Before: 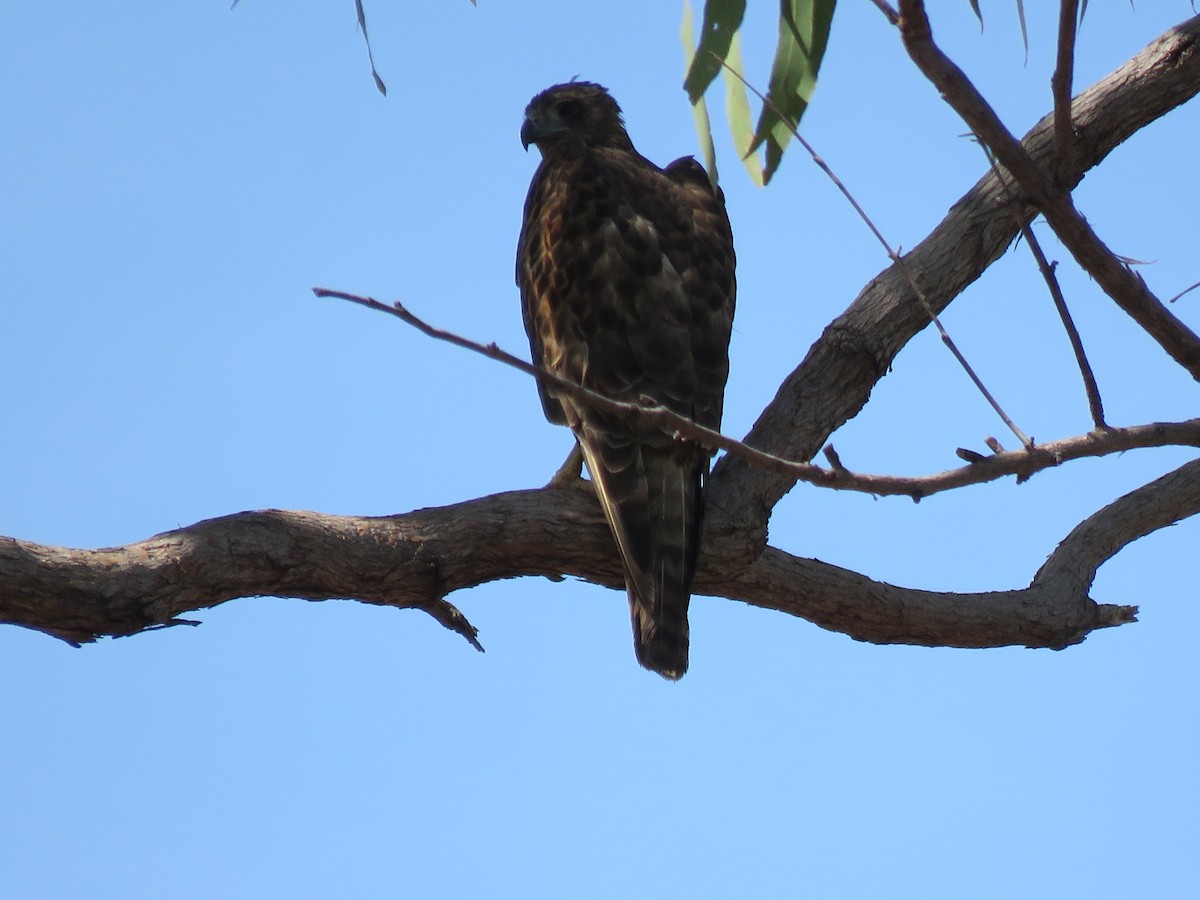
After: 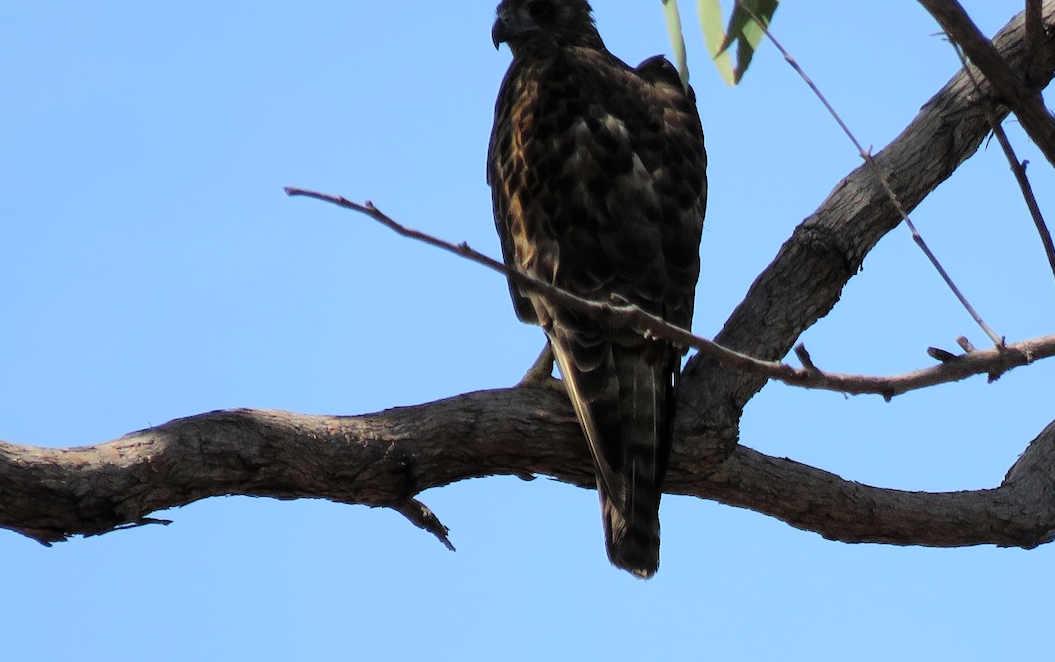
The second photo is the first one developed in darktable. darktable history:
tone curve: curves: ch0 [(0, 0) (0.004, 0) (0.133, 0.076) (0.325, 0.362) (0.879, 0.885) (1, 1)], color space Lab, linked channels, preserve colors none
crop and rotate: left 2.425%, top 11.305%, right 9.6%, bottom 15.08%
